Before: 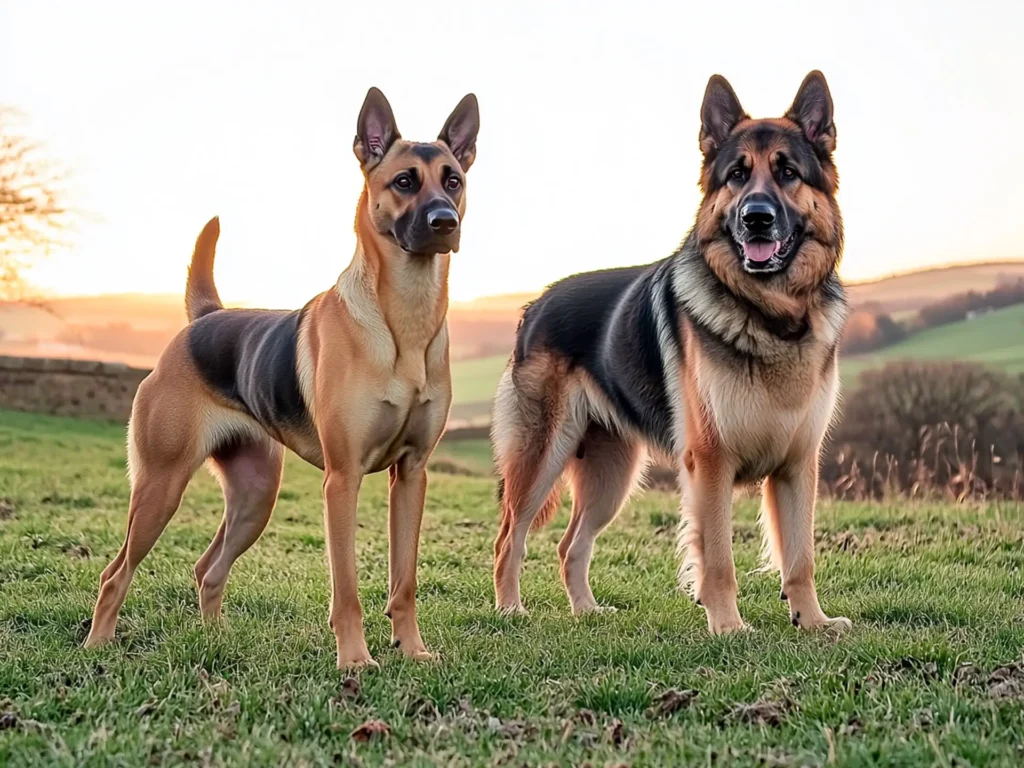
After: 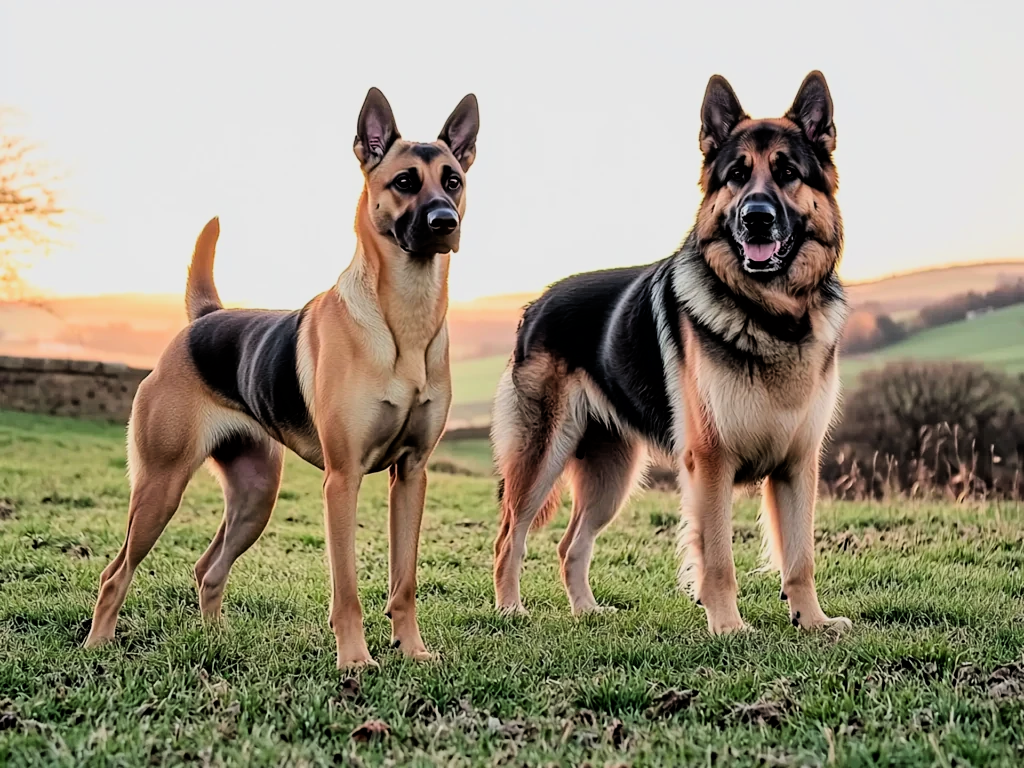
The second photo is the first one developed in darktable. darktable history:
filmic rgb: black relative exposure -4.98 EV, white relative exposure 3.97 EV, hardness 2.88, contrast 1.412, color science v6 (2022)
